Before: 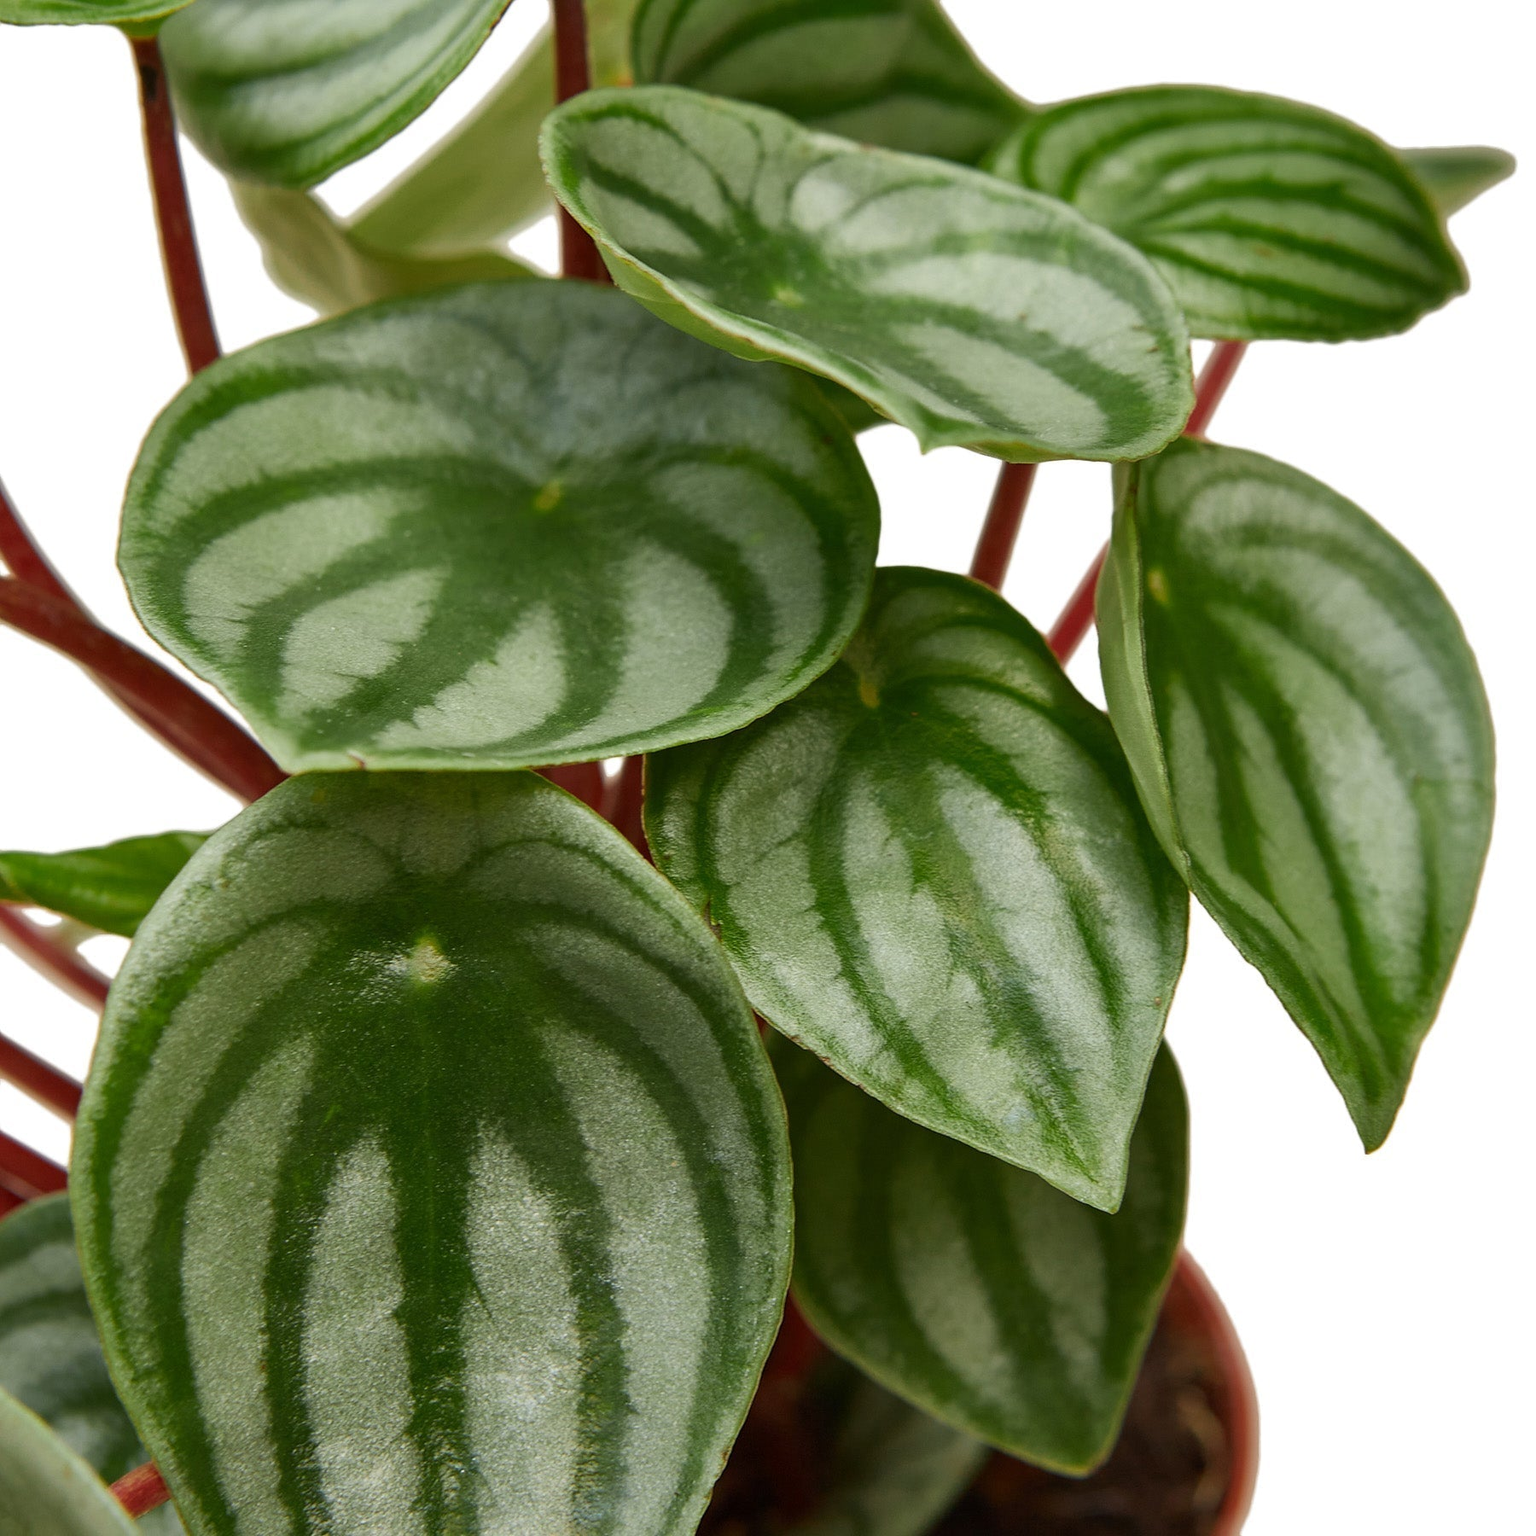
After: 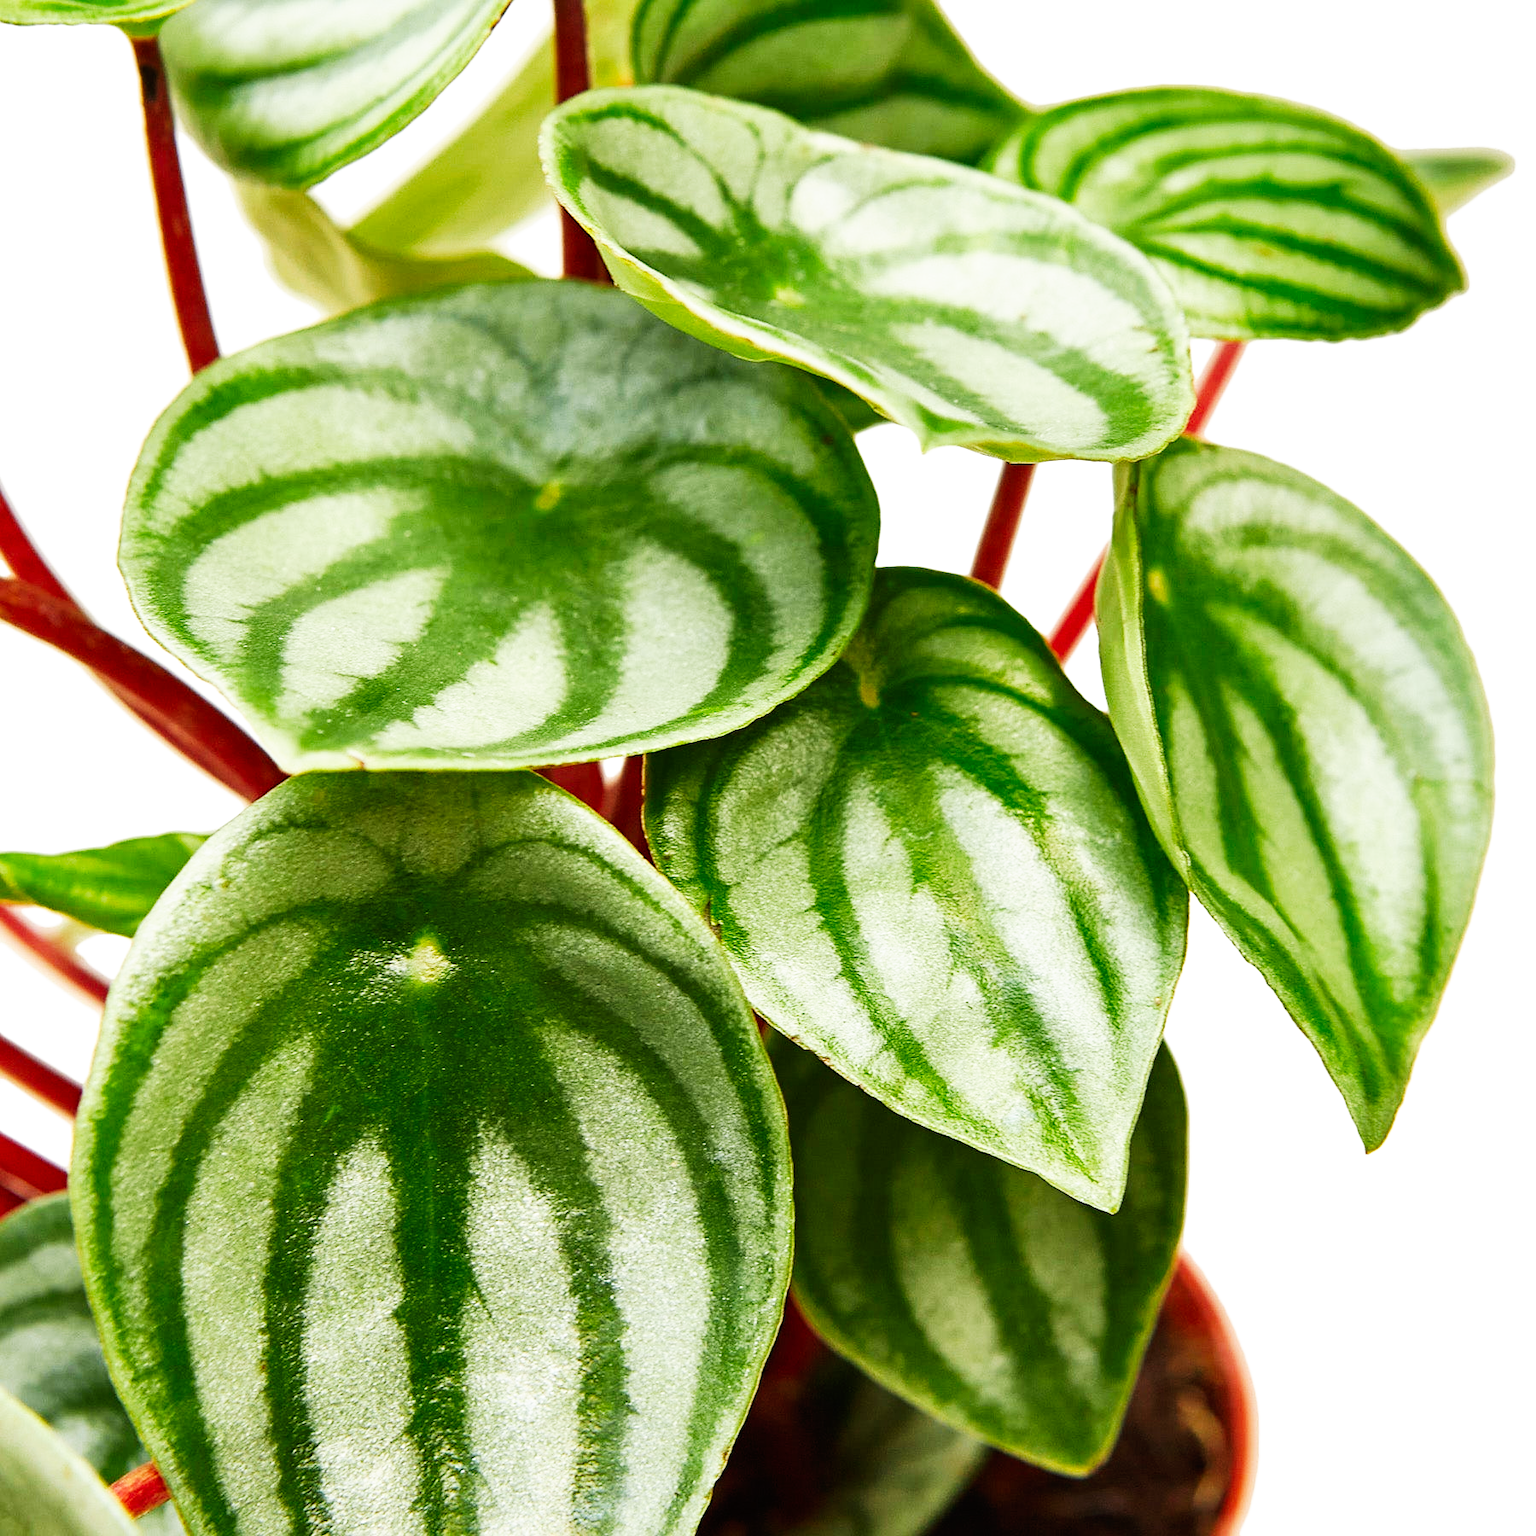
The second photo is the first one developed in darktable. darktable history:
rgb levels: preserve colors max RGB
exposure: exposure 0.131 EV, compensate highlight preservation false
sharpen: amount 0.2
base curve: curves: ch0 [(0, 0) (0.007, 0.004) (0.027, 0.03) (0.046, 0.07) (0.207, 0.54) (0.442, 0.872) (0.673, 0.972) (1, 1)], preserve colors none
